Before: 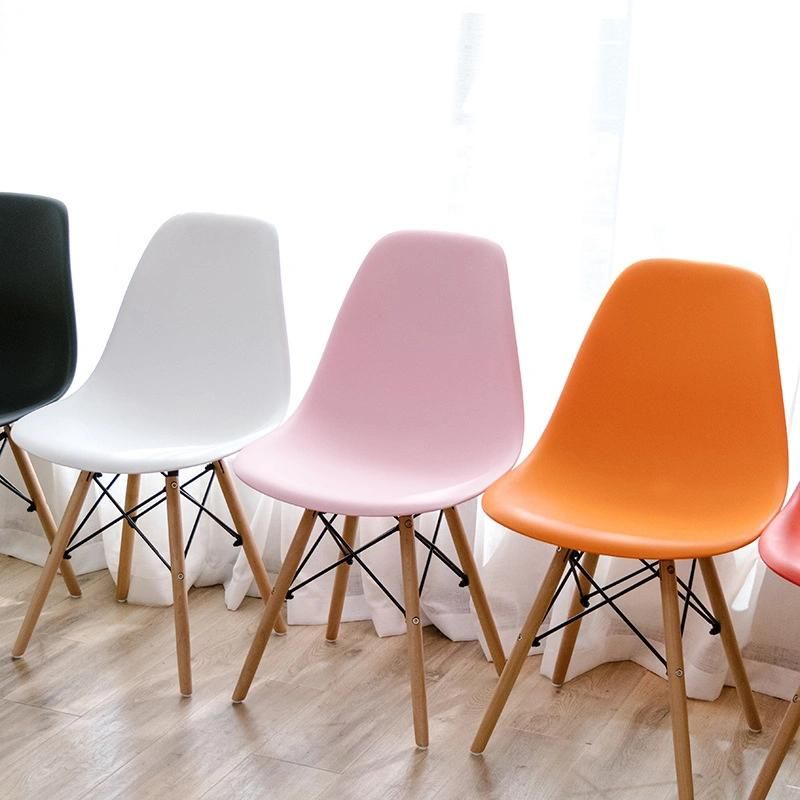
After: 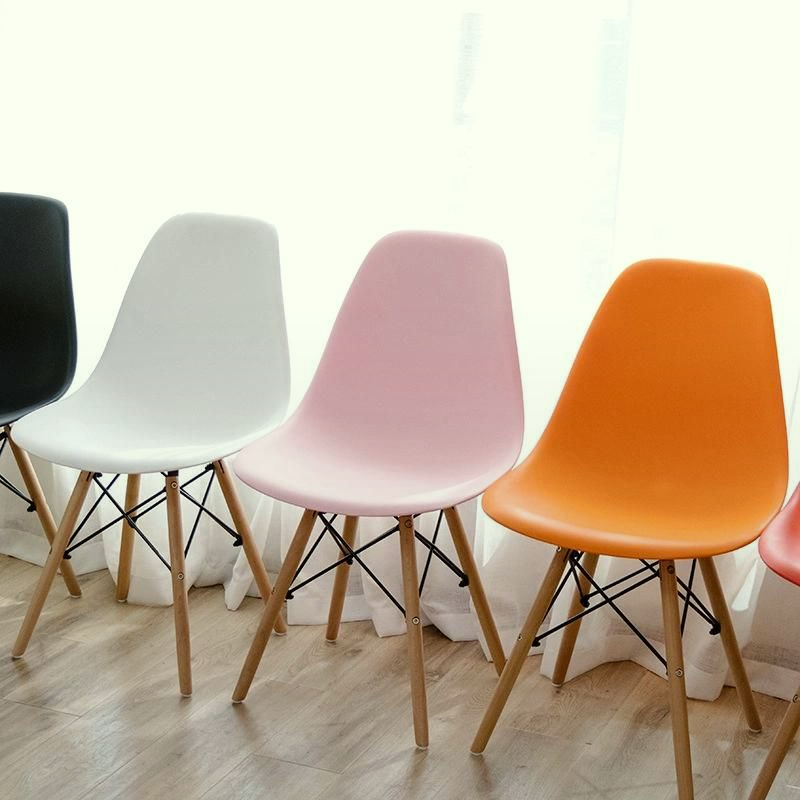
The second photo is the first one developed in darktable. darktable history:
graduated density: rotation -180°, offset 27.42
color correction: highlights a* -4.28, highlights b* 6.53
exposure: compensate highlight preservation false
